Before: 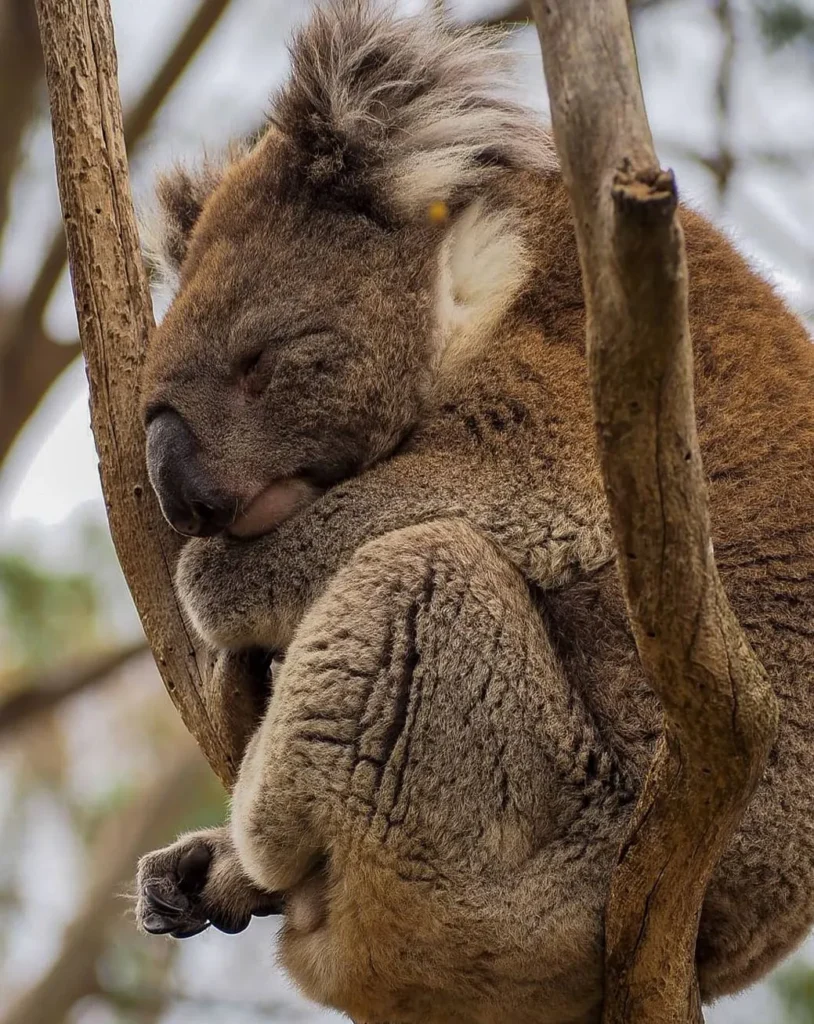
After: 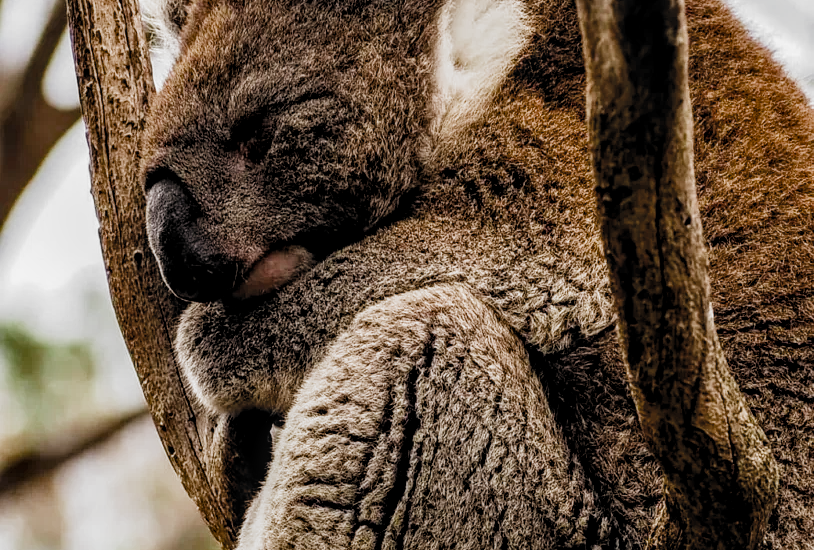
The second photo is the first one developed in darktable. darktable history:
color balance rgb: linear chroma grading › shadows -2.275%, linear chroma grading › highlights -14.764%, linear chroma grading › global chroma -9.611%, linear chroma grading › mid-tones -10.161%, perceptual saturation grading › global saturation 23.872%, perceptual saturation grading › highlights -23.497%, perceptual saturation grading › mid-tones 23.799%, perceptual saturation grading › shadows 41.109%, saturation formula JzAzBz (2021)
exposure: exposure 0.602 EV, compensate exposure bias true, compensate highlight preservation false
filmic rgb: black relative exposure -5.02 EV, white relative exposure 3.97 EV, hardness 2.91, contrast 1.298, highlights saturation mix -29.23%, add noise in highlights 0.002, color science v3 (2019), use custom middle-gray values true, contrast in highlights soft
crop and rotate: top 22.975%, bottom 23.227%
local contrast: detail 130%
